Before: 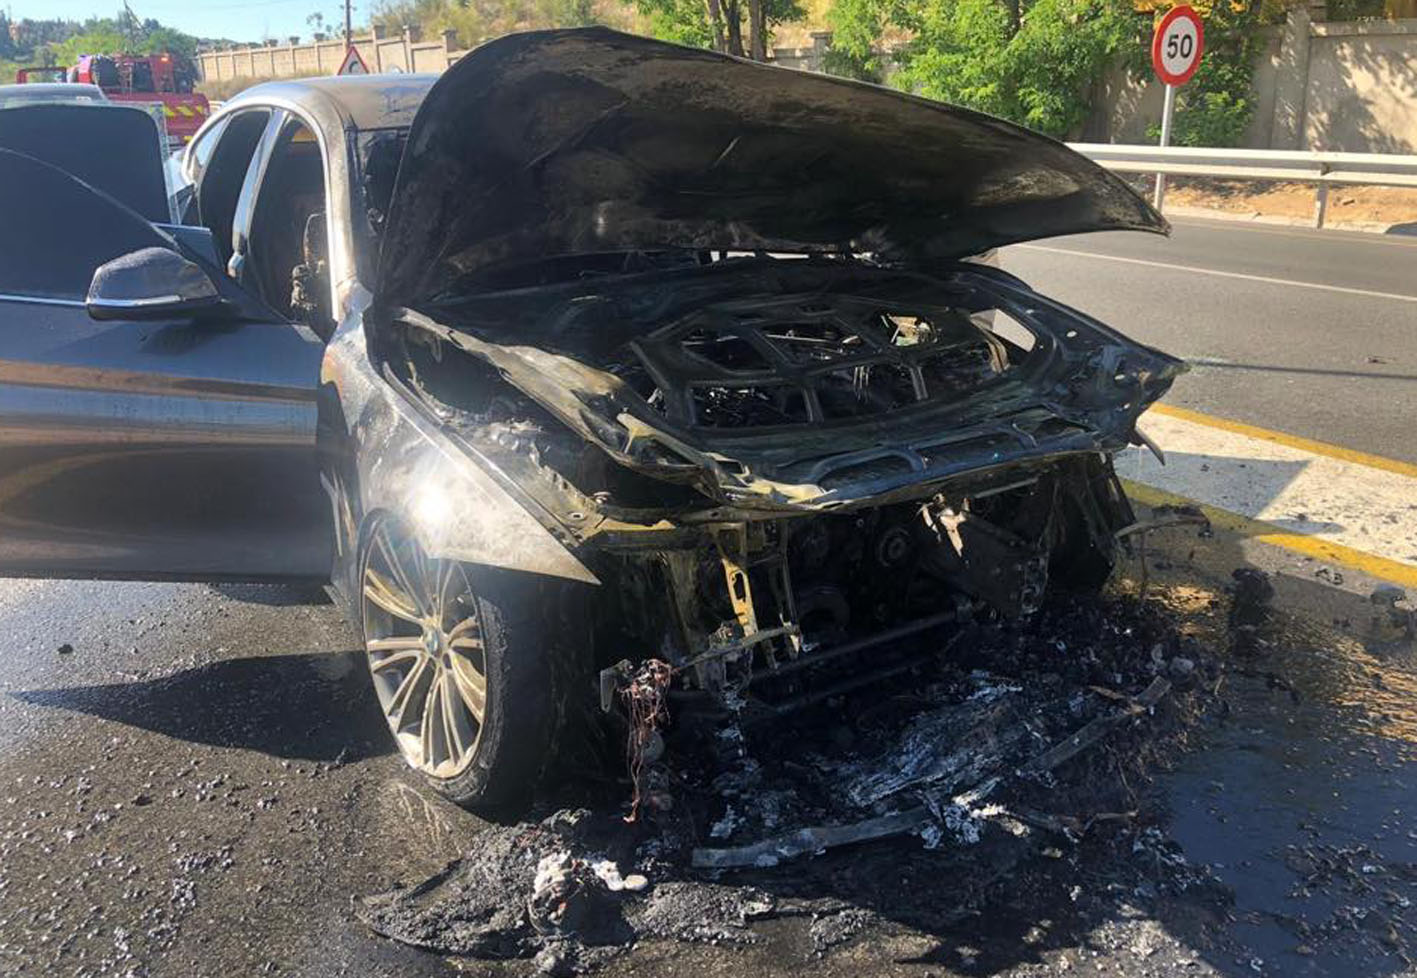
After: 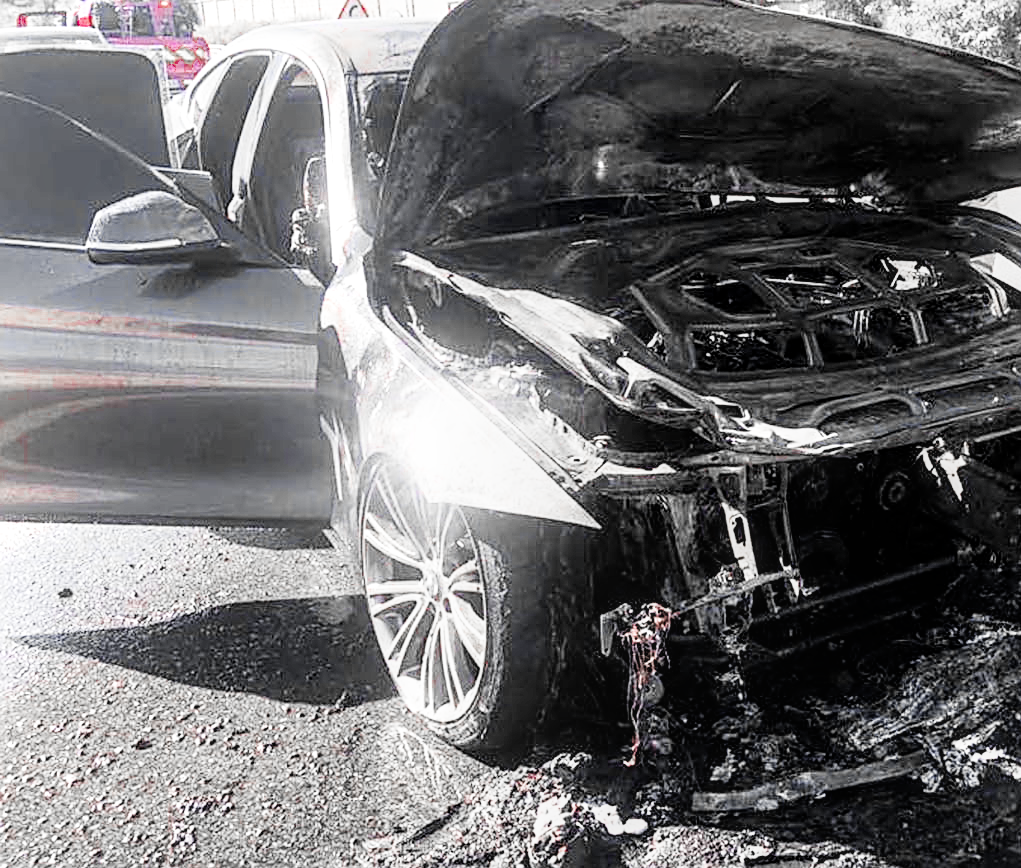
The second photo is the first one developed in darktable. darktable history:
crop: top 5.739%, right 27.907%, bottom 5.504%
color zones: curves: ch0 [(0, 0.278) (0.143, 0.5) (0.286, 0.5) (0.429, 0.5) (0.571, 0.5) (0.714, 0.5) (0.857, 0.5) (1, 0.5)]; ch1 [(0, 1) (0.143, 0.165) (0.286, 0) (0.429, 0) (0.571, 0) (0.714, 0) (0.857, 0.5) (1, 0.5)]; ch2 [(0, 0.508) (0.143, 0.5) (0.286, 0.5) (0.429, 0.5) (0.571, 0.5) (0.714, 0.5) (0.857, 0.5) (1, 0.5)]
filmic rgb: black relative exposure -5.09 EV, white relative exposure 3.97 EV, threshold 5.97 EV, hardness 2.88, contrast 1.299, highlights saturation mix -31.48%, enable highlight reconstruction true
sharpen: amount 0.499
exposure: black level correction 0, exposure 1.484 EV, compensate exposure bias true, compensate highlight preservation false
shadows and highlights: shadows 1.85, highlights 41.38
local contrast: on, module defaults
